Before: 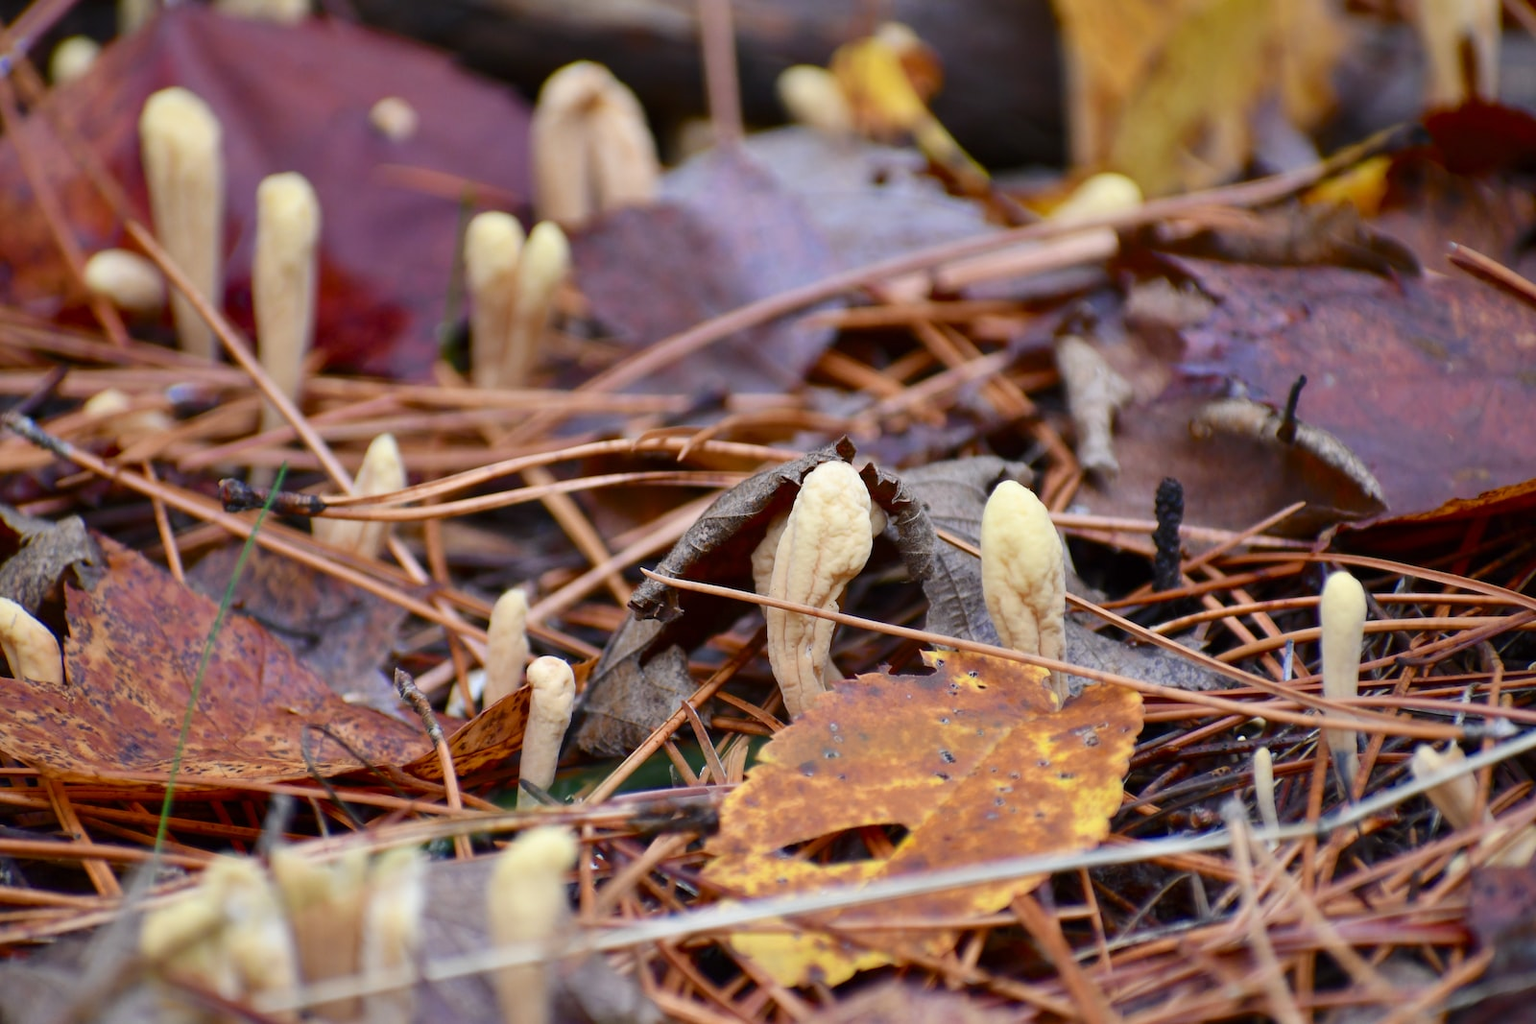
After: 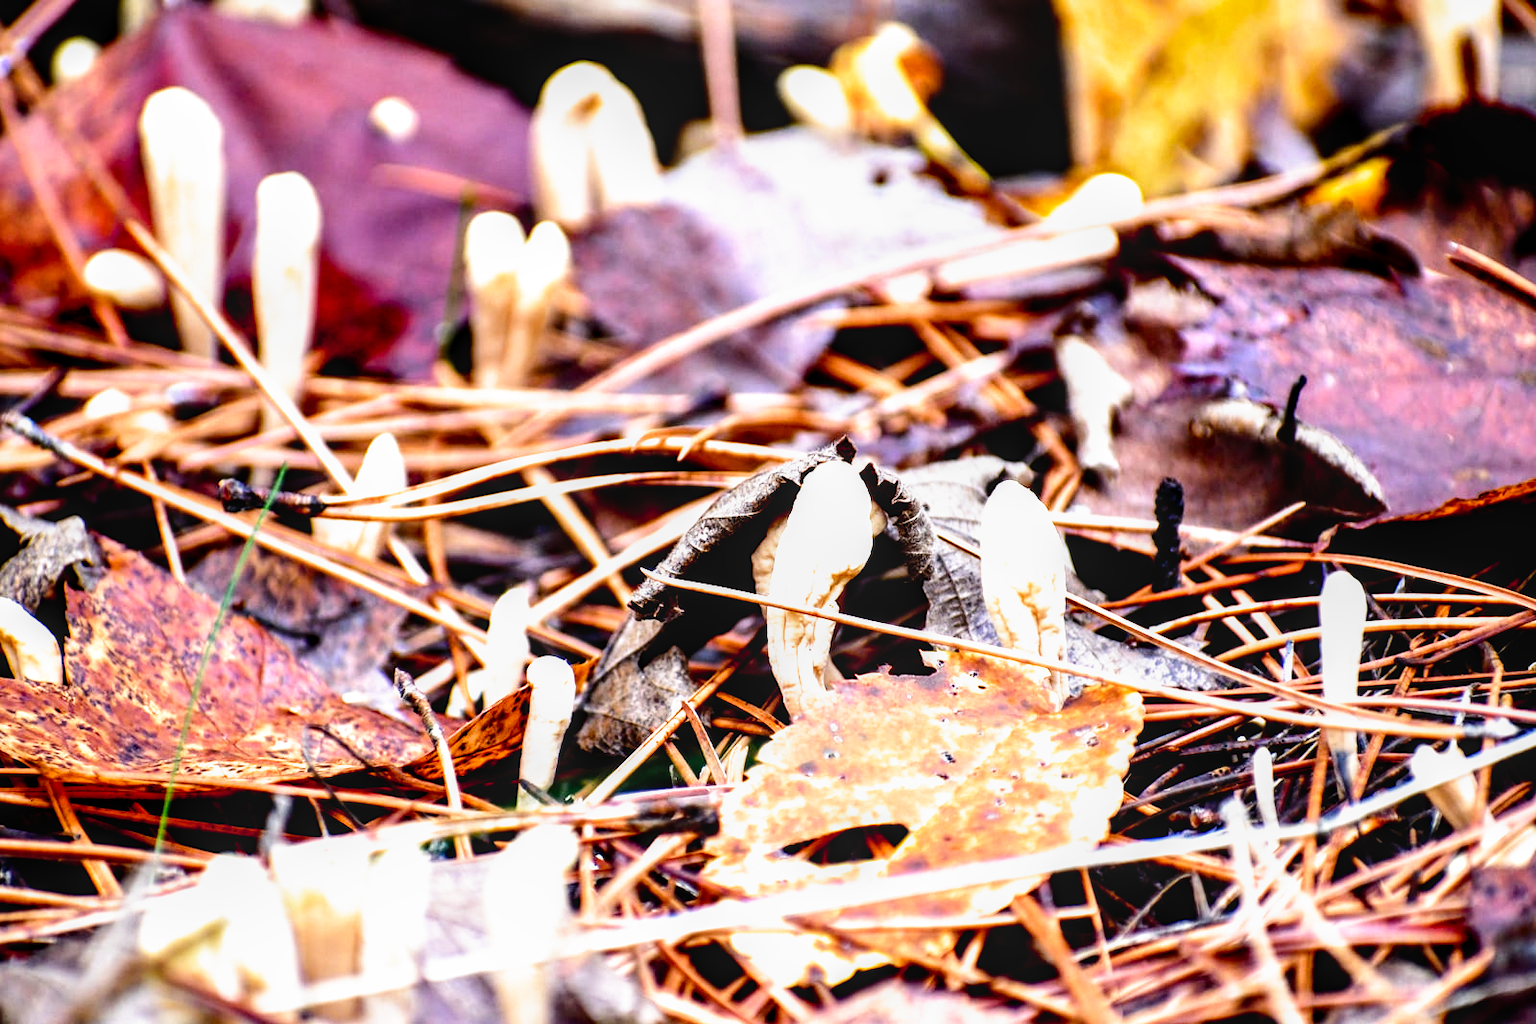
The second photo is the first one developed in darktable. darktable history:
exposure: black level correction 0, exposure 0.7 EV, compensate exposure bias true, compensate highlight preservation false
filmic rgb: black relative exposure -5.5 EV, white relative exposure 2.5 EV, threshold 3 EV, target black luminance 0%, hardness 4.51, latitude 67.35%, contrast 1.453, shadows ↔ highlights balance -3.52%, preserve chrominance no, color science v4 (2020), contrast in shadows soft, enable highlight reconstruction true
tone equalizer: -8 EV -0.75 EV, -7 EV -0.7 EV, -6 EV -0.6 EV, -5 EV -0.4 EV, -3 EV 0.4 EV, -2 EV 0.6 EV, -1 EV 0.7 EV, +0 EV 0.75 EV, edges refinement/feathering 500, mask exposure compensation -1.57 EV, preserve details no
local contrast: on, module defaults
